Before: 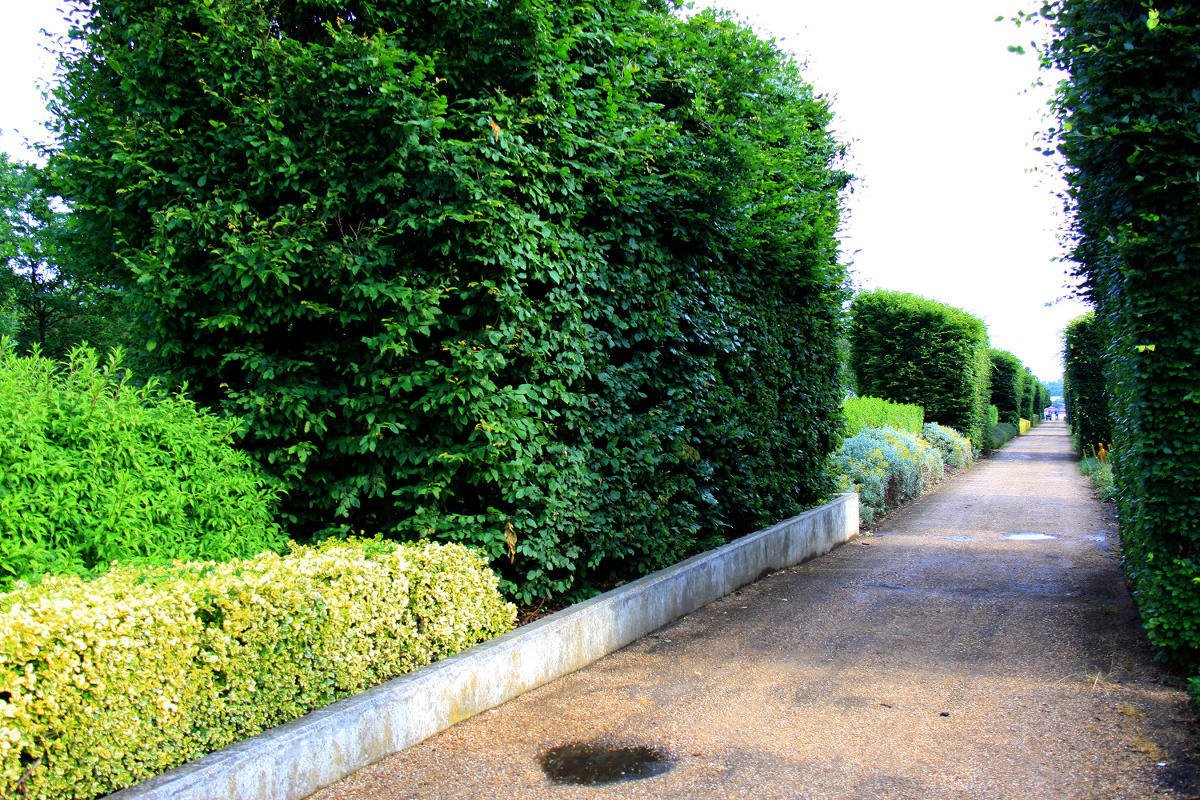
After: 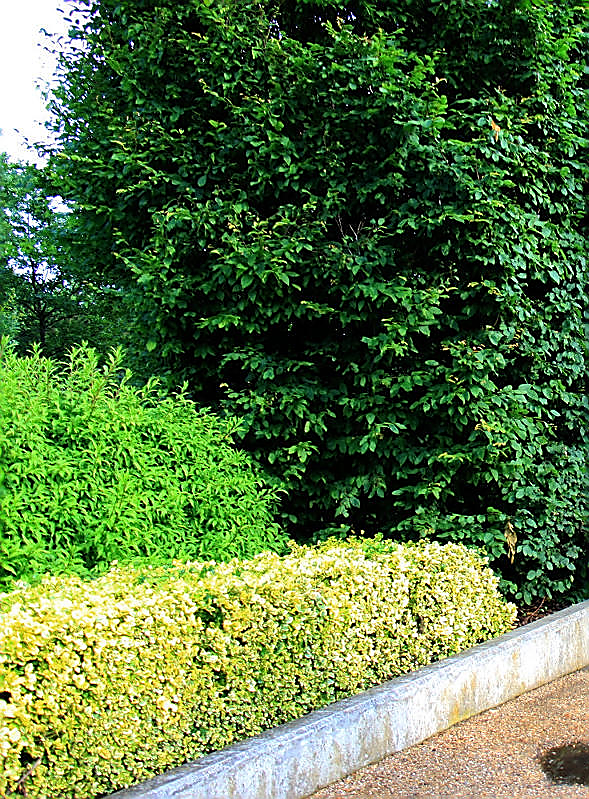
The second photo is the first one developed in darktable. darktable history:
sharpen: radius 1.4, amount 1.25, threshold 0.7
crop and rotate: left 0%, top 0%, right 50.845%
